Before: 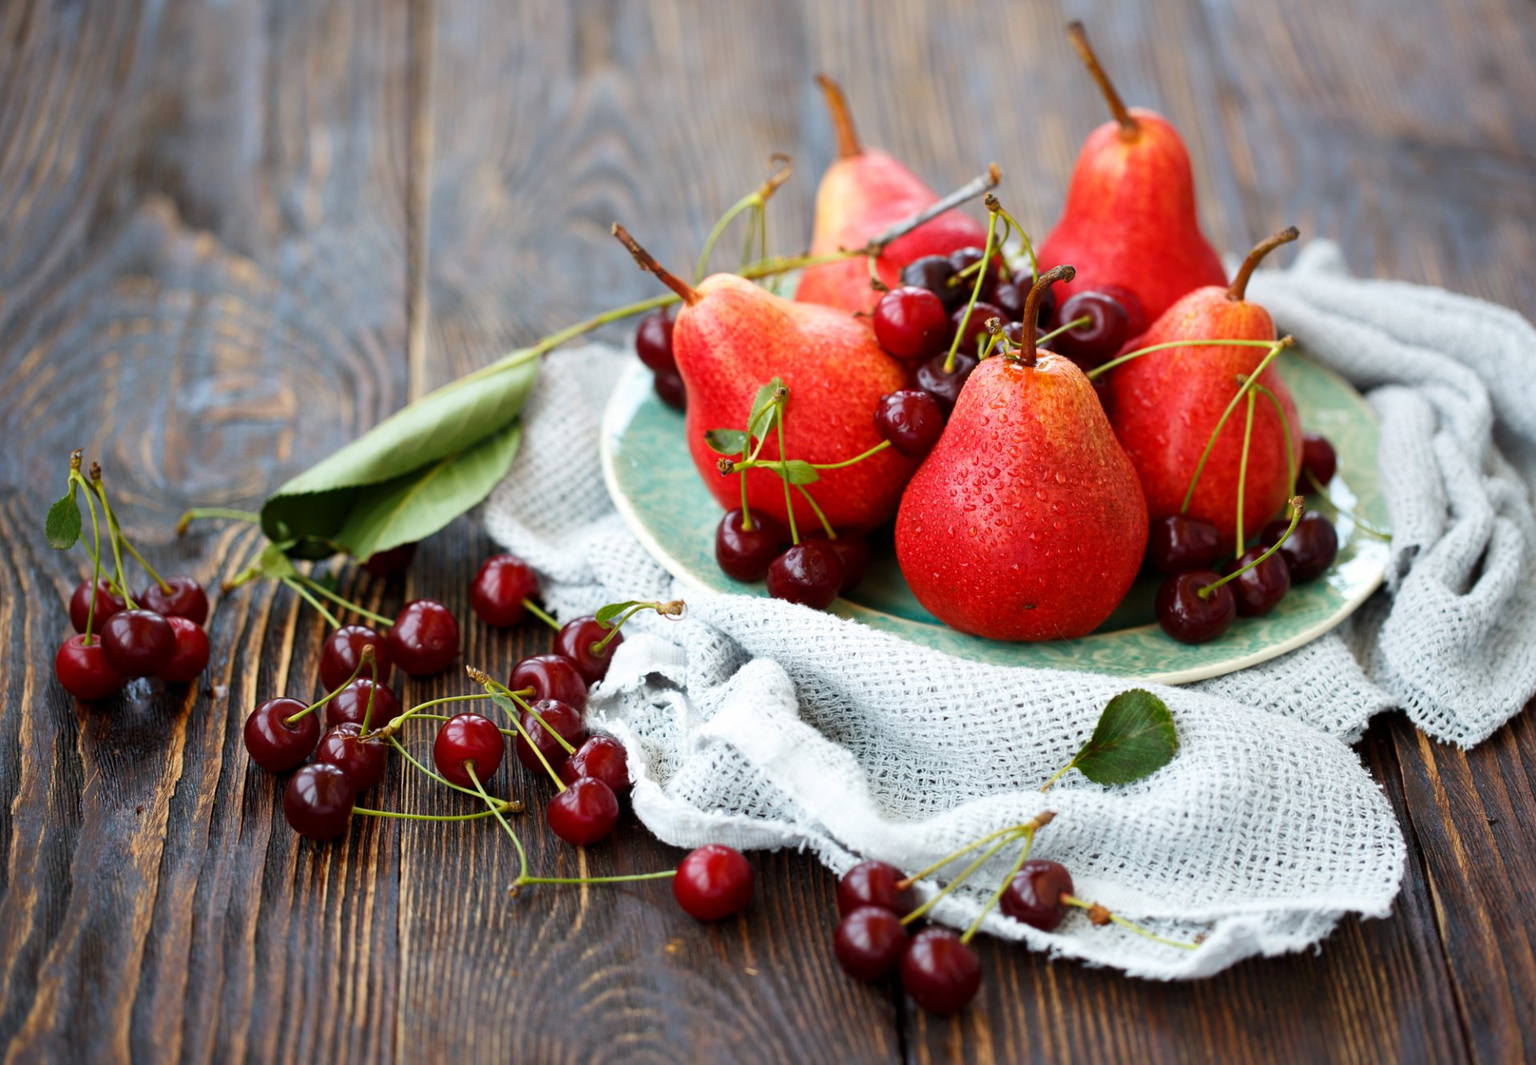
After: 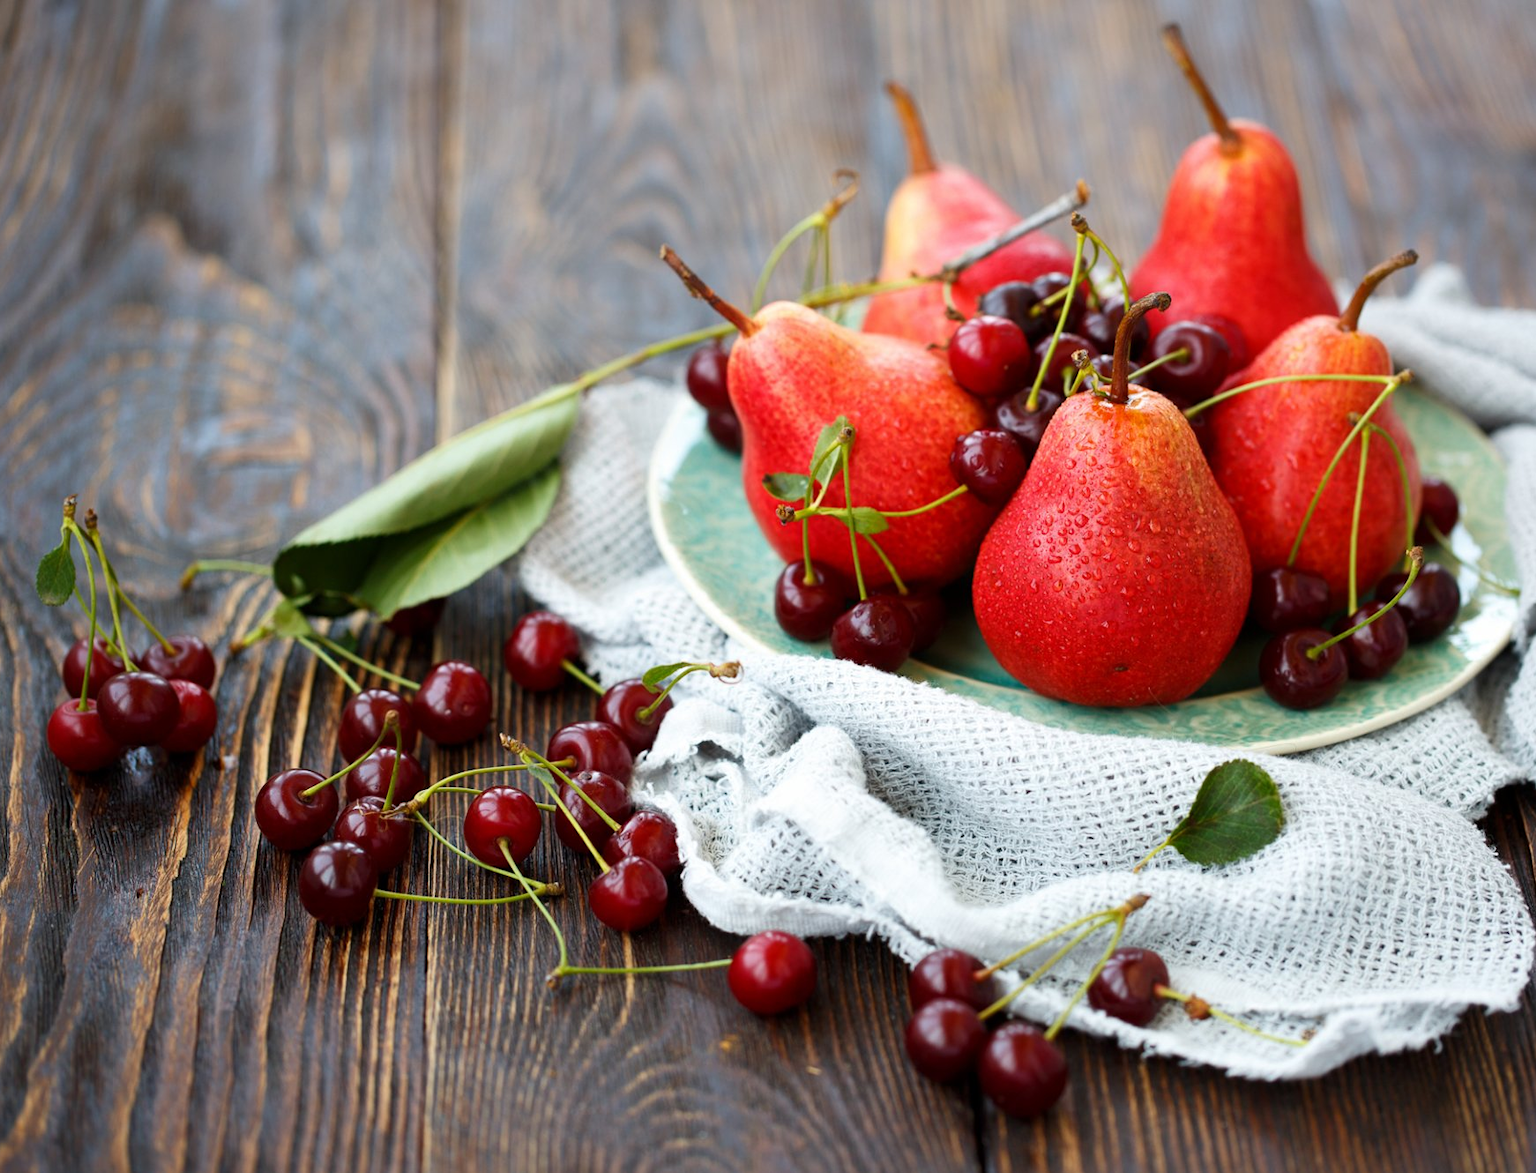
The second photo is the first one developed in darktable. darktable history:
crop and rotate: left 0.868%, right 8.401%
